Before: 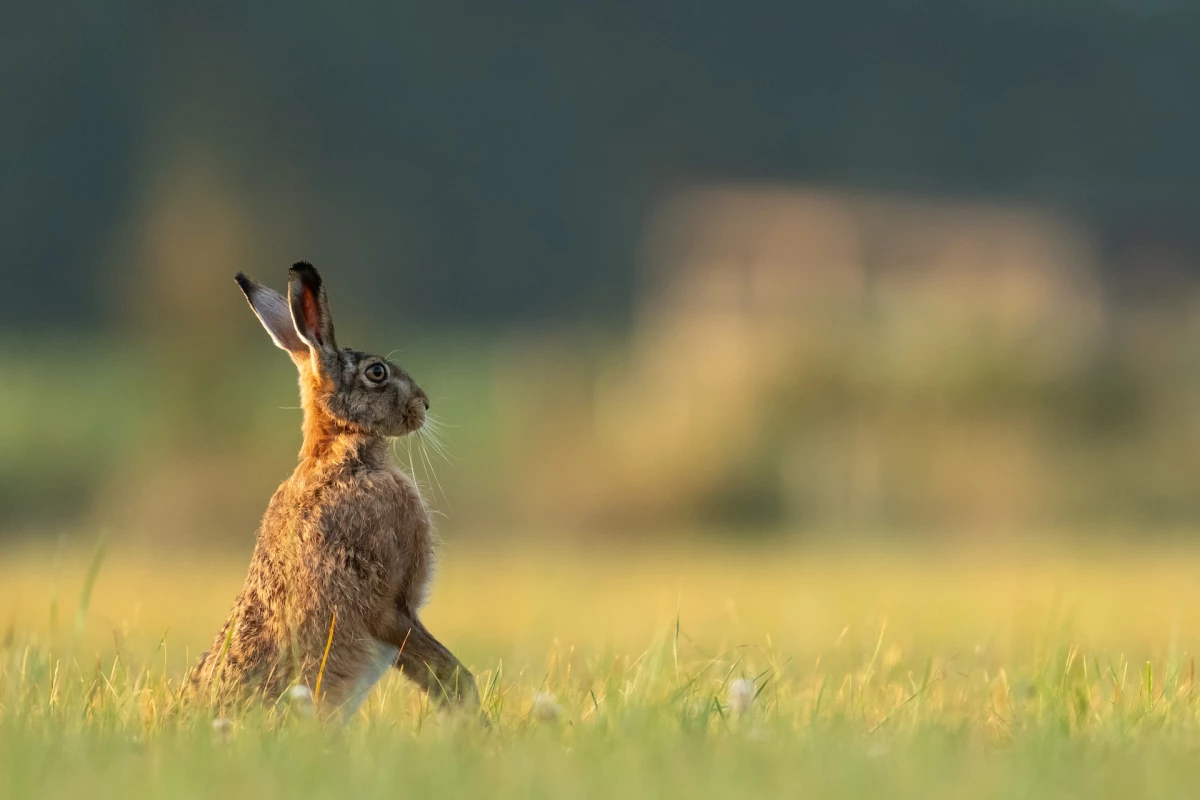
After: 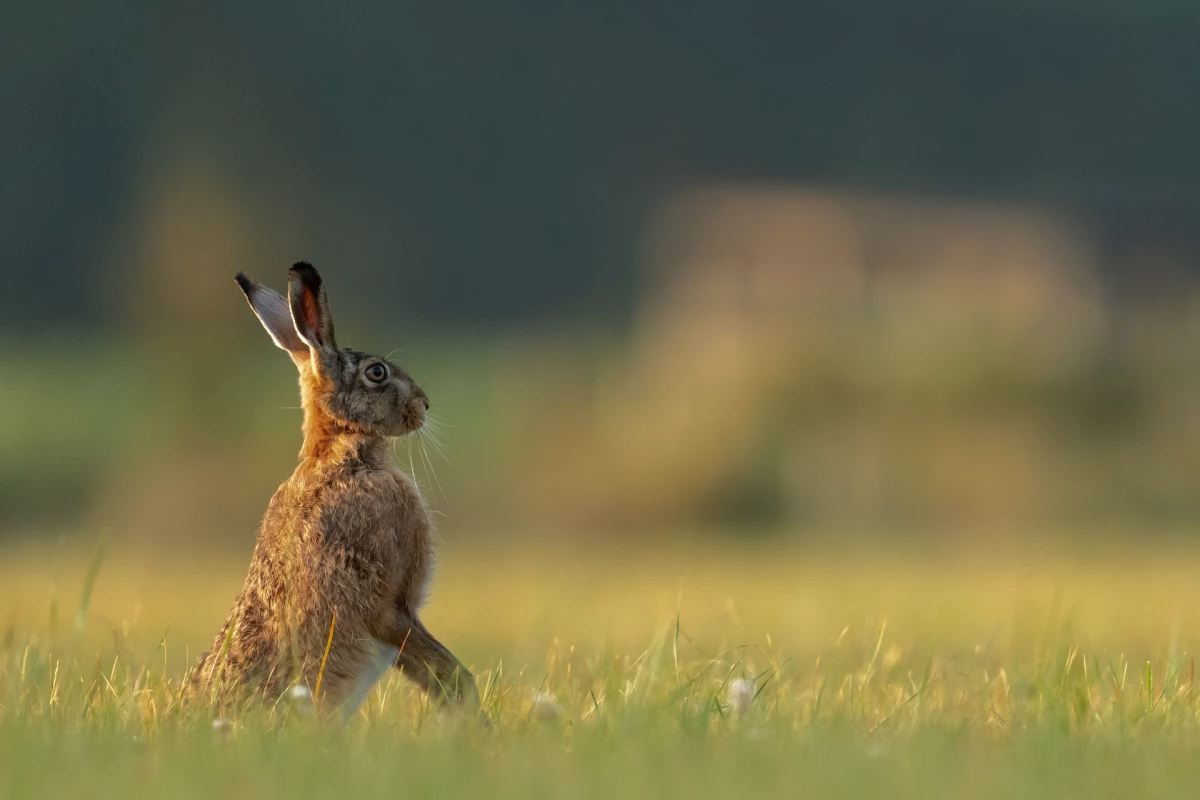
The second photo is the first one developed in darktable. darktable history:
white balance: emerald 1
tone curve: curves: ch0 [(0, 0) (0.48, 0.431) (0.7, 0.609) (0.864, 0.854) (1, 1)]
